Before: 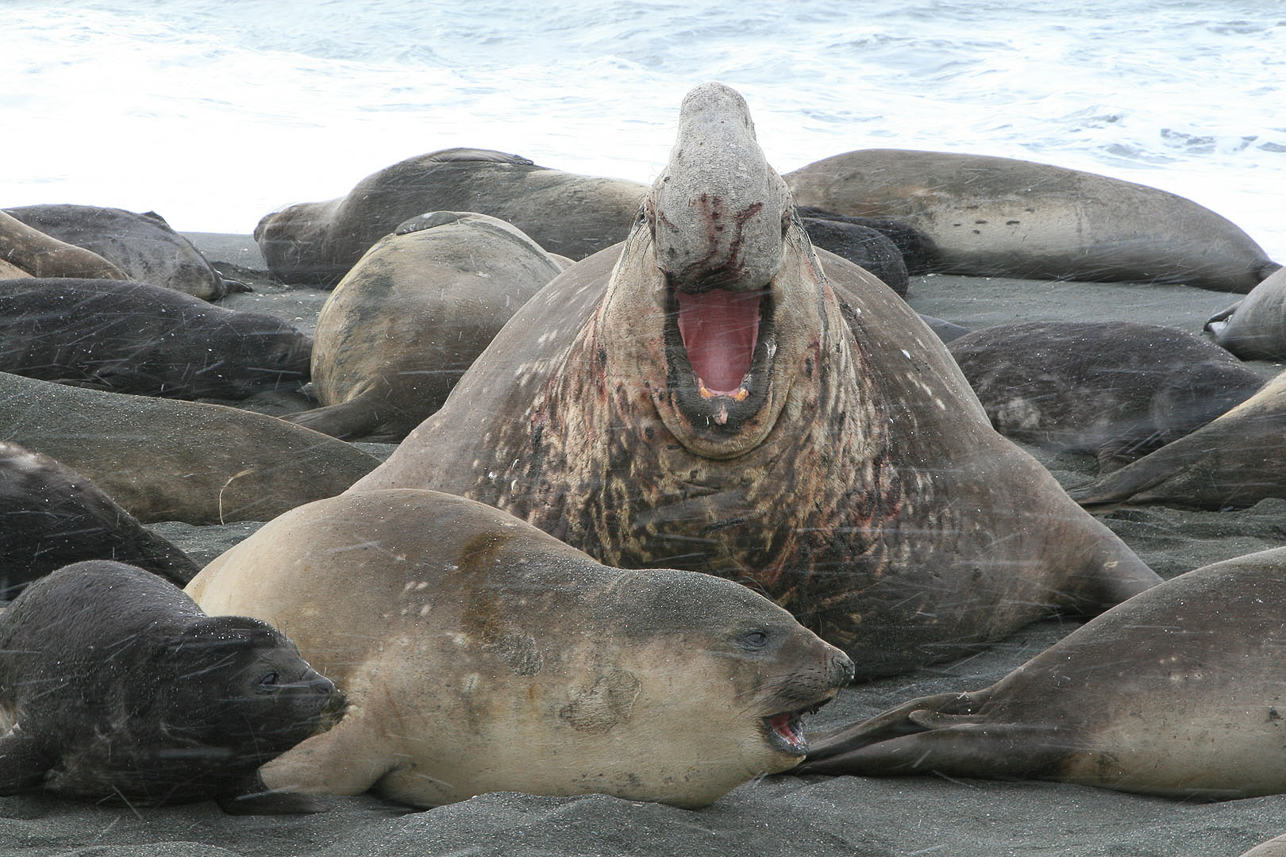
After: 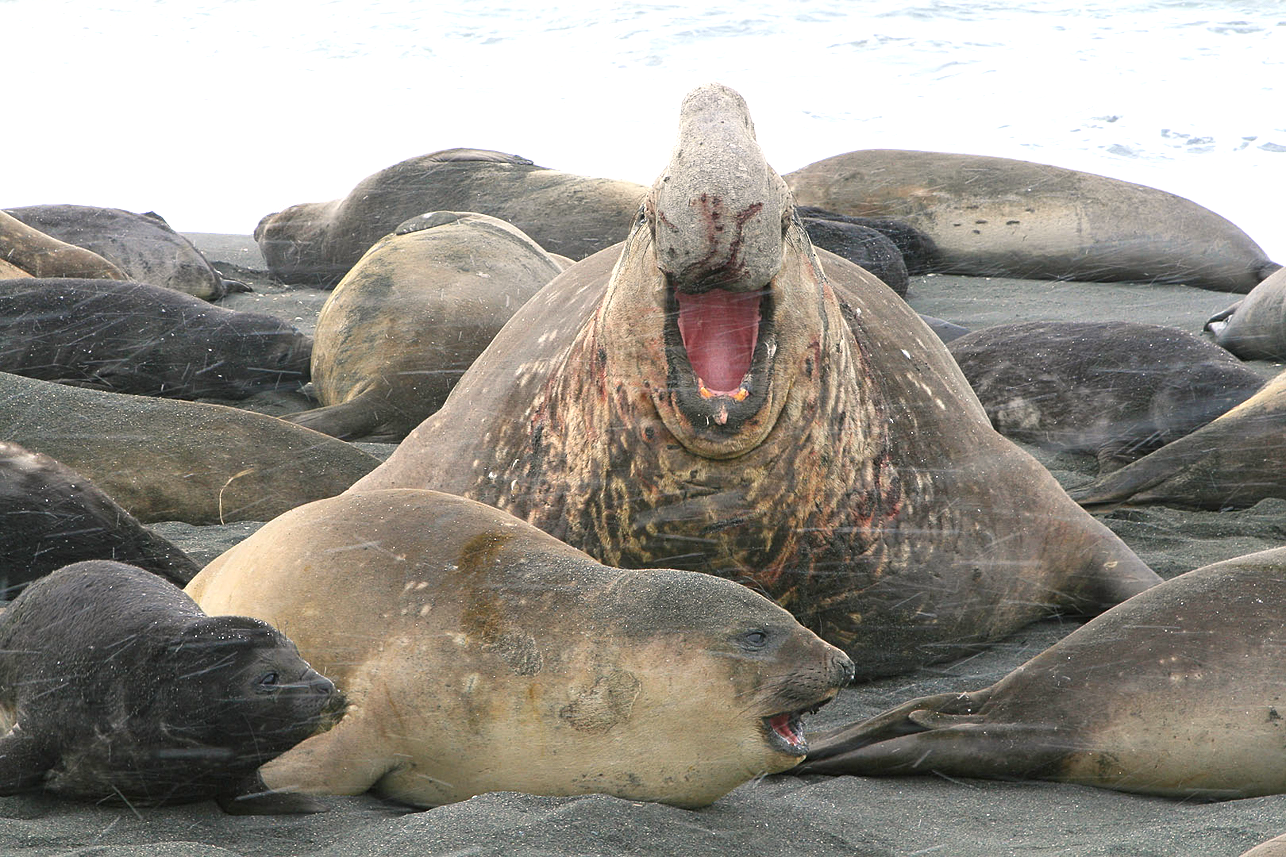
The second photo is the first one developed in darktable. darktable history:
sharpen: amount 0.203
color balance rgb: highlights gain › chroma 2.047%, highlights gain › hue 64.05°, perceptual saturation grading › global saturation 19.485%, perceptual brilliance grading › global brilliance 9.809%, perceptual brilliance grading › shadows 15.193%, global vibrance 11.071%
